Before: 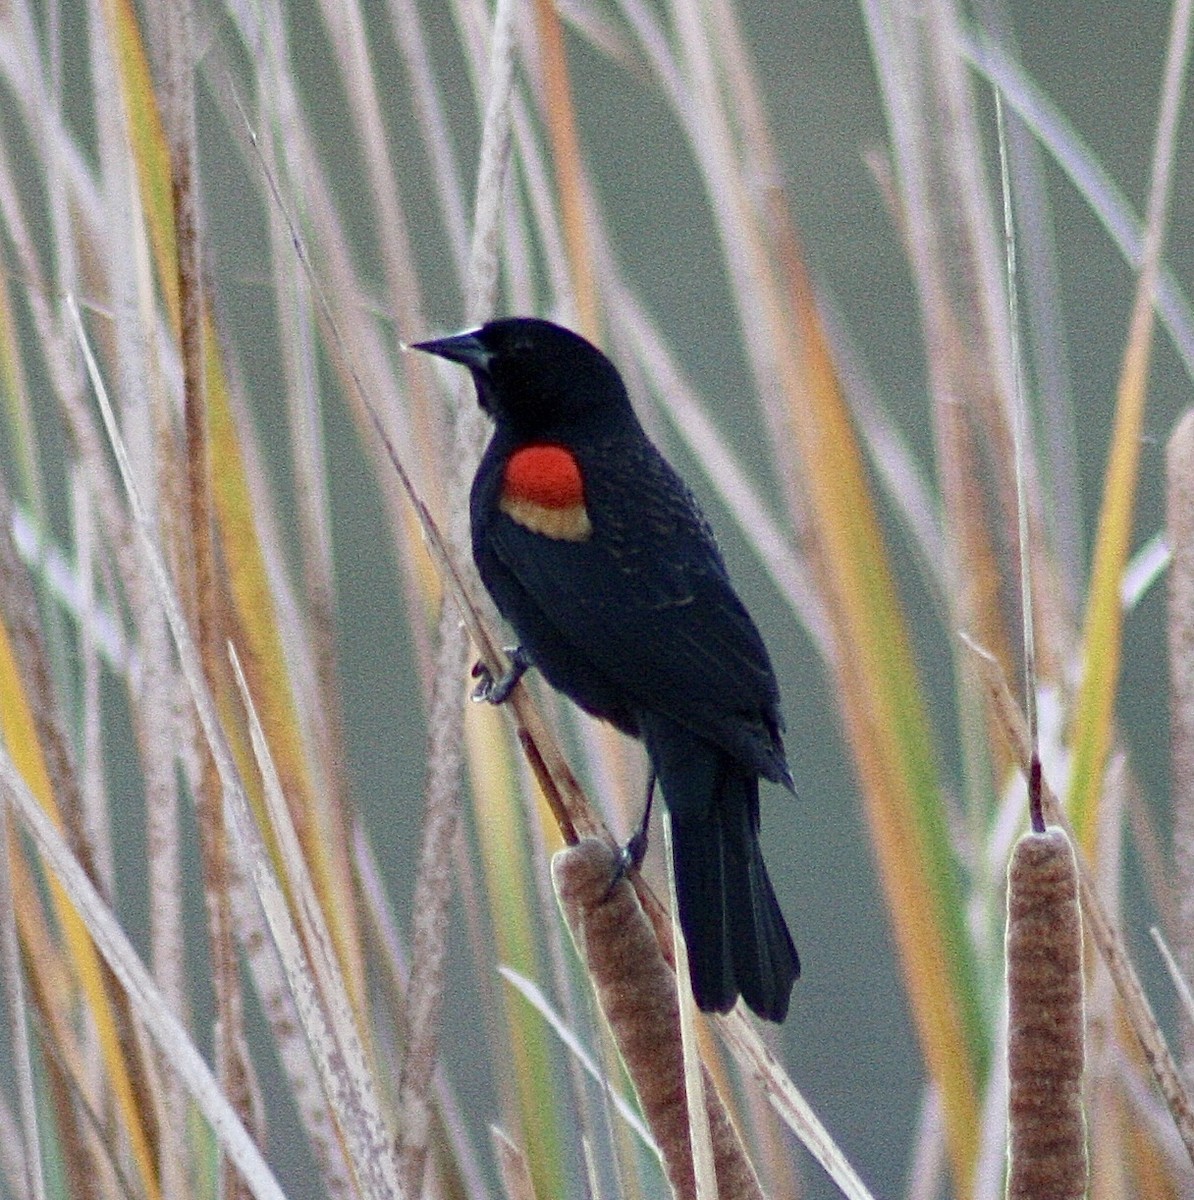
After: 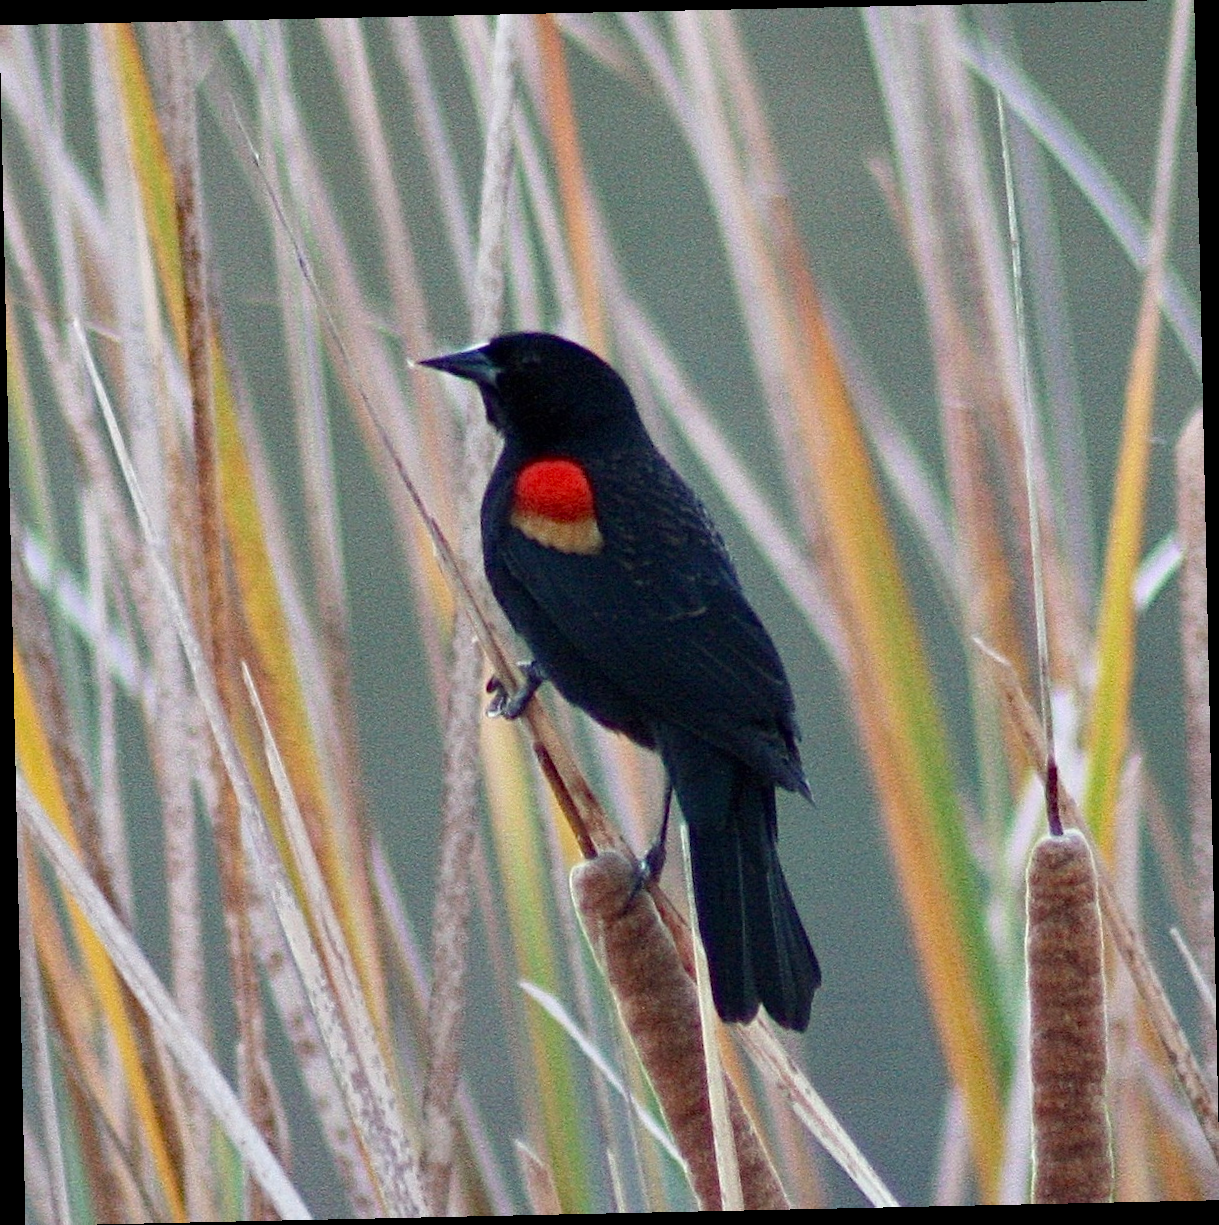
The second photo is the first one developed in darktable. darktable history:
rotate and perspective: rotation -1.24°, automatic cropping off
color zones: curves: ch0 [(0, 0.5) (0.143, 0.5) (0.286, 0.5) (0.429, 0.5) (0.571, 0.5) (0.714, 0.476) (0.857, 0.5) (1, 0.5)]; ch2 [(0, 0.5) (0.143, 0.5) (0.286, 0.5) (0.429, 0.5) (0.571, 0.5) (0.714, 0.487) (0.857, 0.5) (1, 0.5)]
